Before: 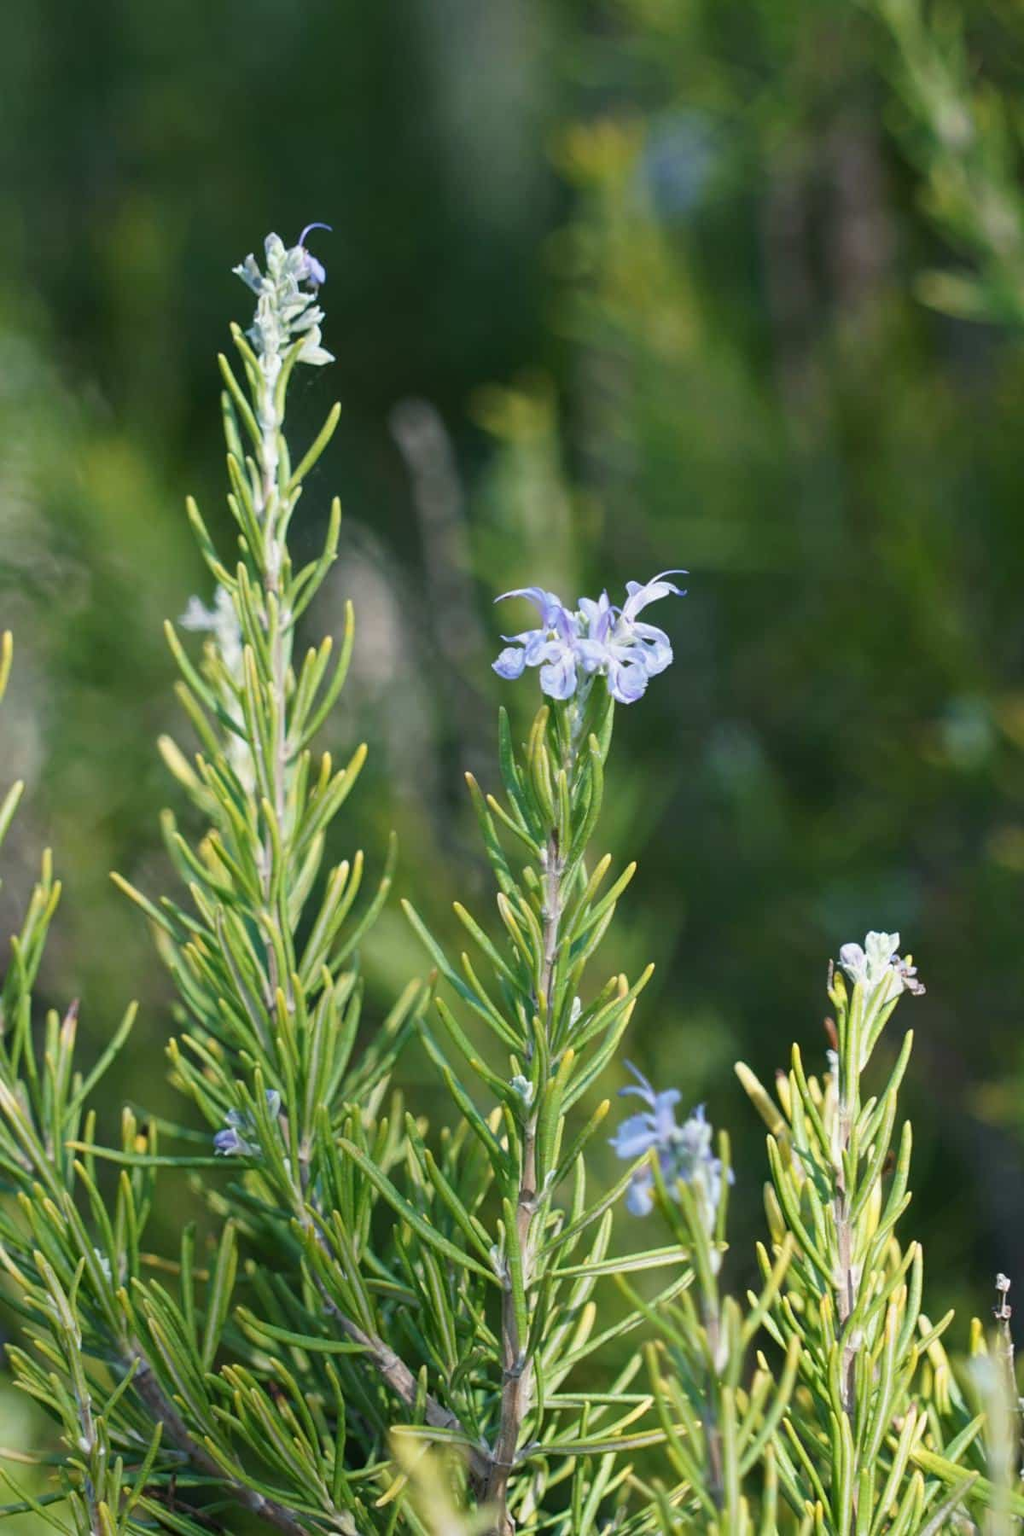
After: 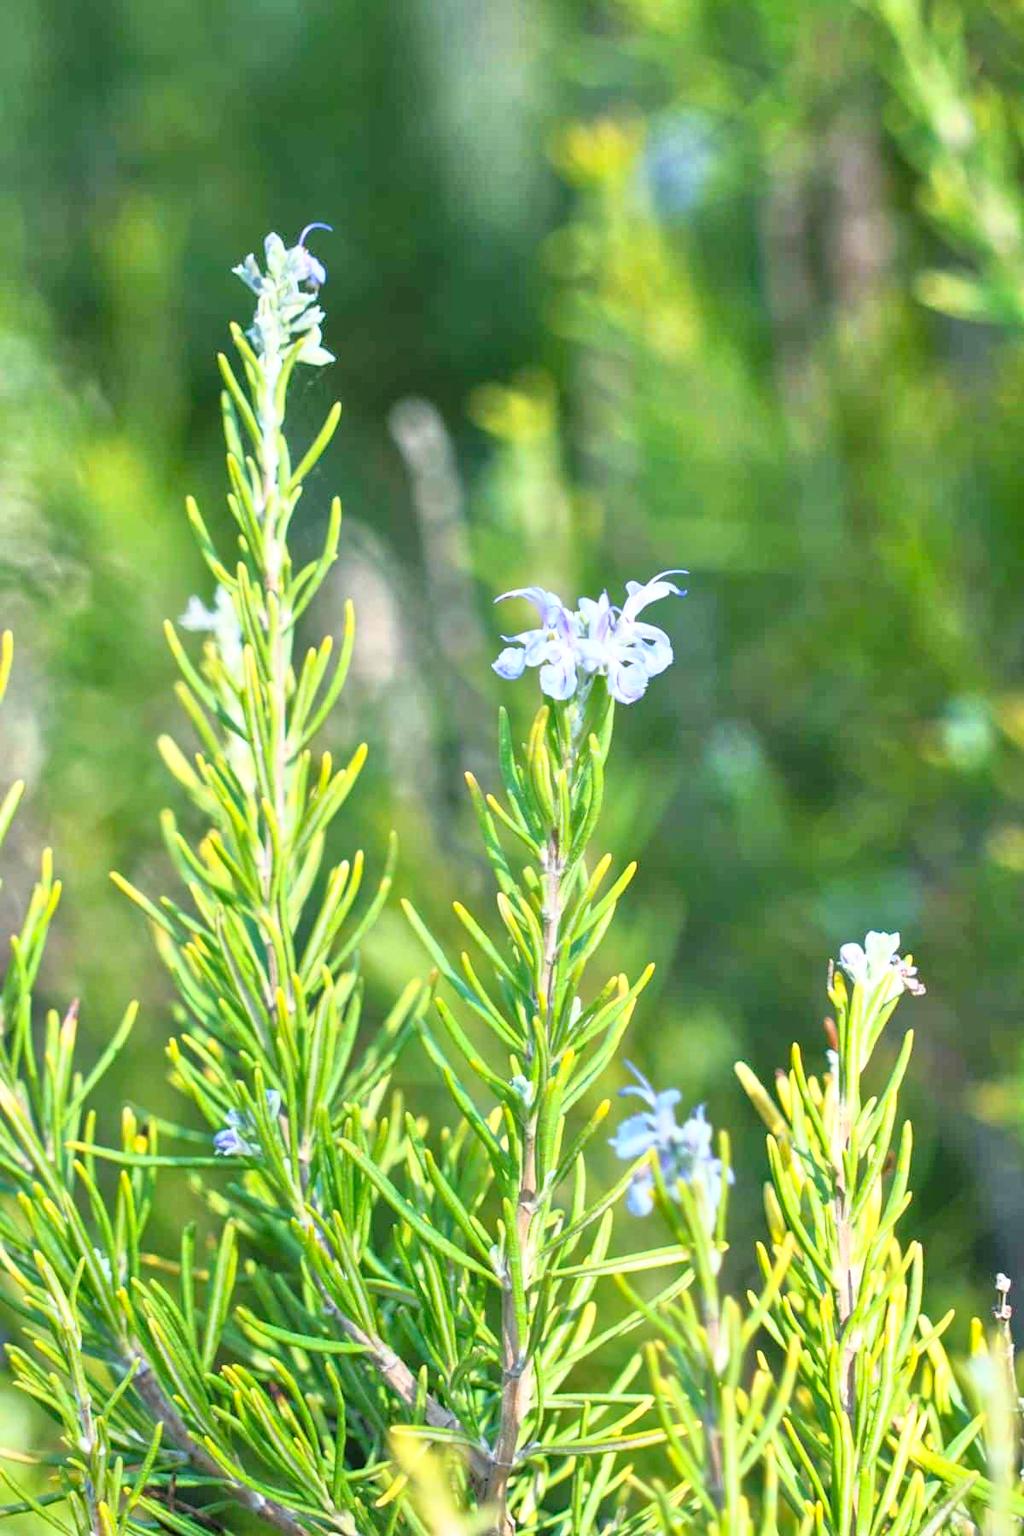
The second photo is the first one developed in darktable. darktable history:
base curve: curves: ch0 [(0, 0) (0.257, 0.25) (0.482, 0.586) (0.757, 0.871) (1, 1)]
exposure: compensate highlight preservation false
tone equalizer: -7 EV 0.145 EV, -6 EV 0.58 EV, -5 EV 1.15 EV, -4 EV 1.32 EV, -3 EV 1.18 EV, -2 EV 0.6 EV, -1 EV 0.154 EV
contrast brightness saturation: contrast 0.244, brightness 0.258, saturation 0.387
local contrast: highlights 101%, shadows 100%, detail 120%, midtone range 0.2
